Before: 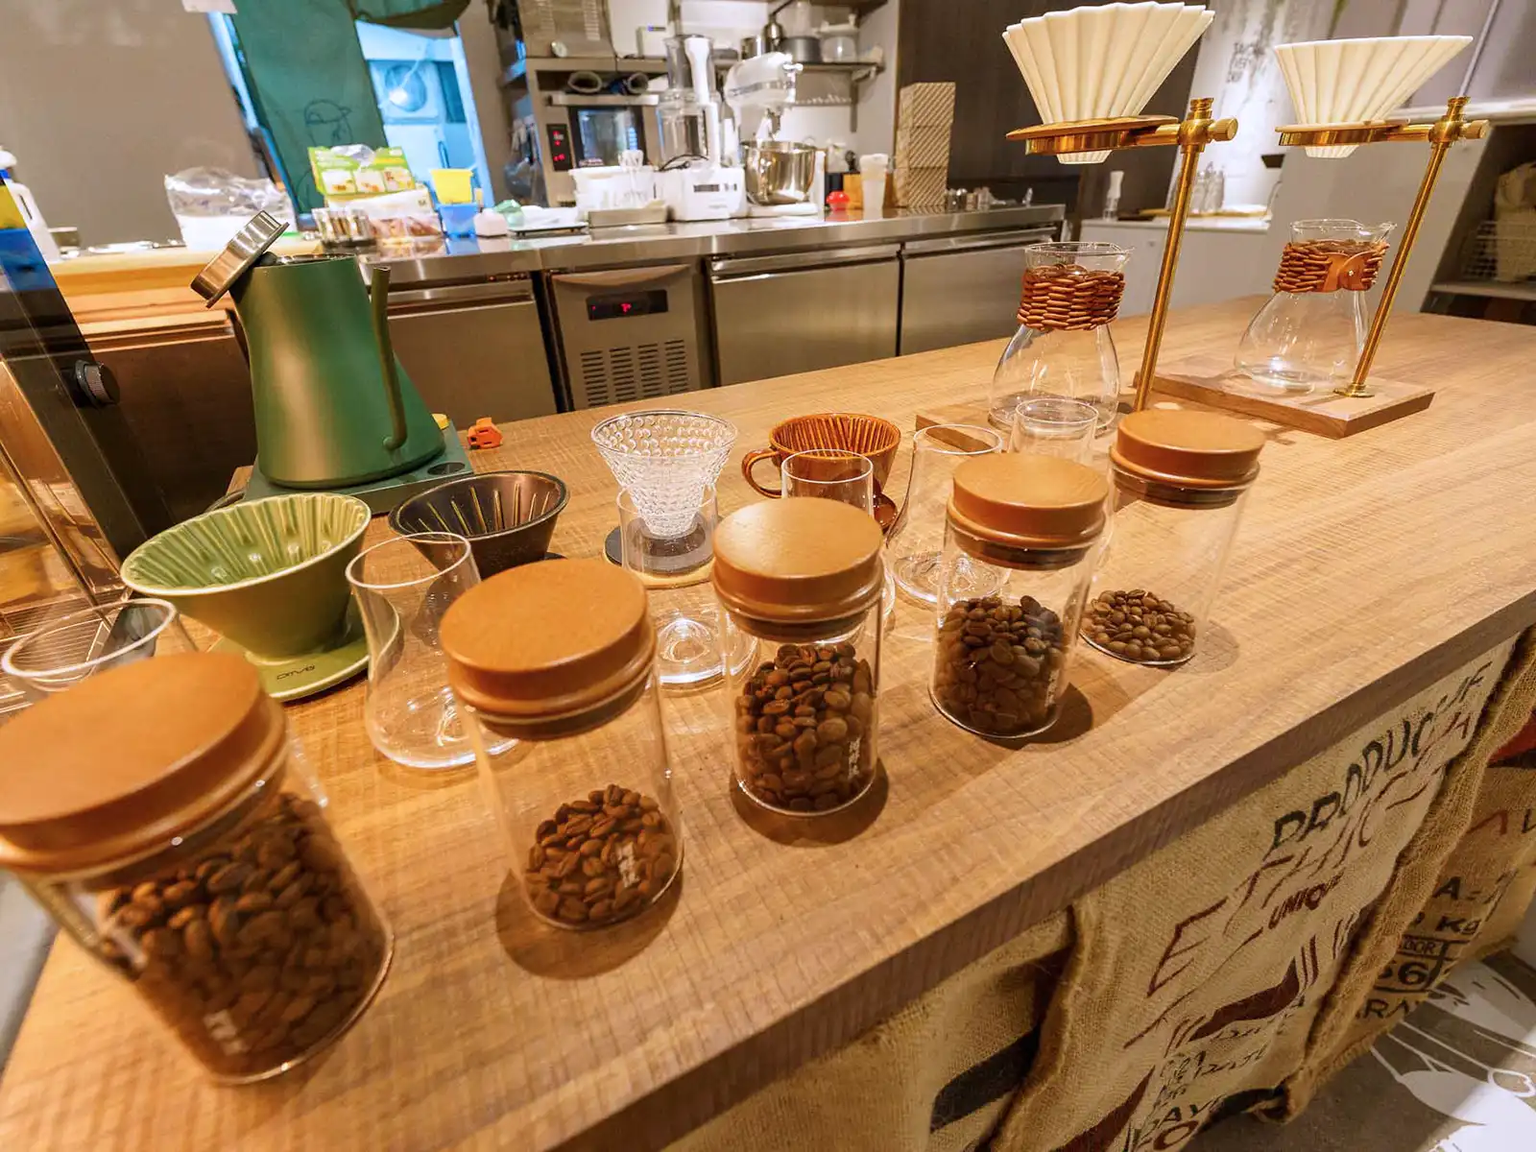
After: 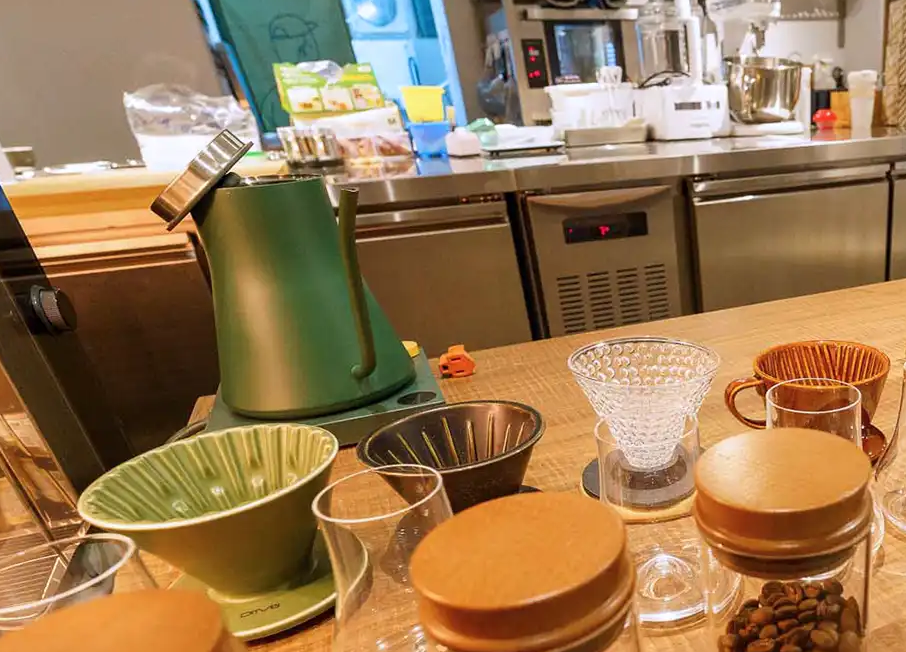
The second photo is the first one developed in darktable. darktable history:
crop and rotate: left 3.045%, top 7.562%, right 40.276%, bottom 38.051%
